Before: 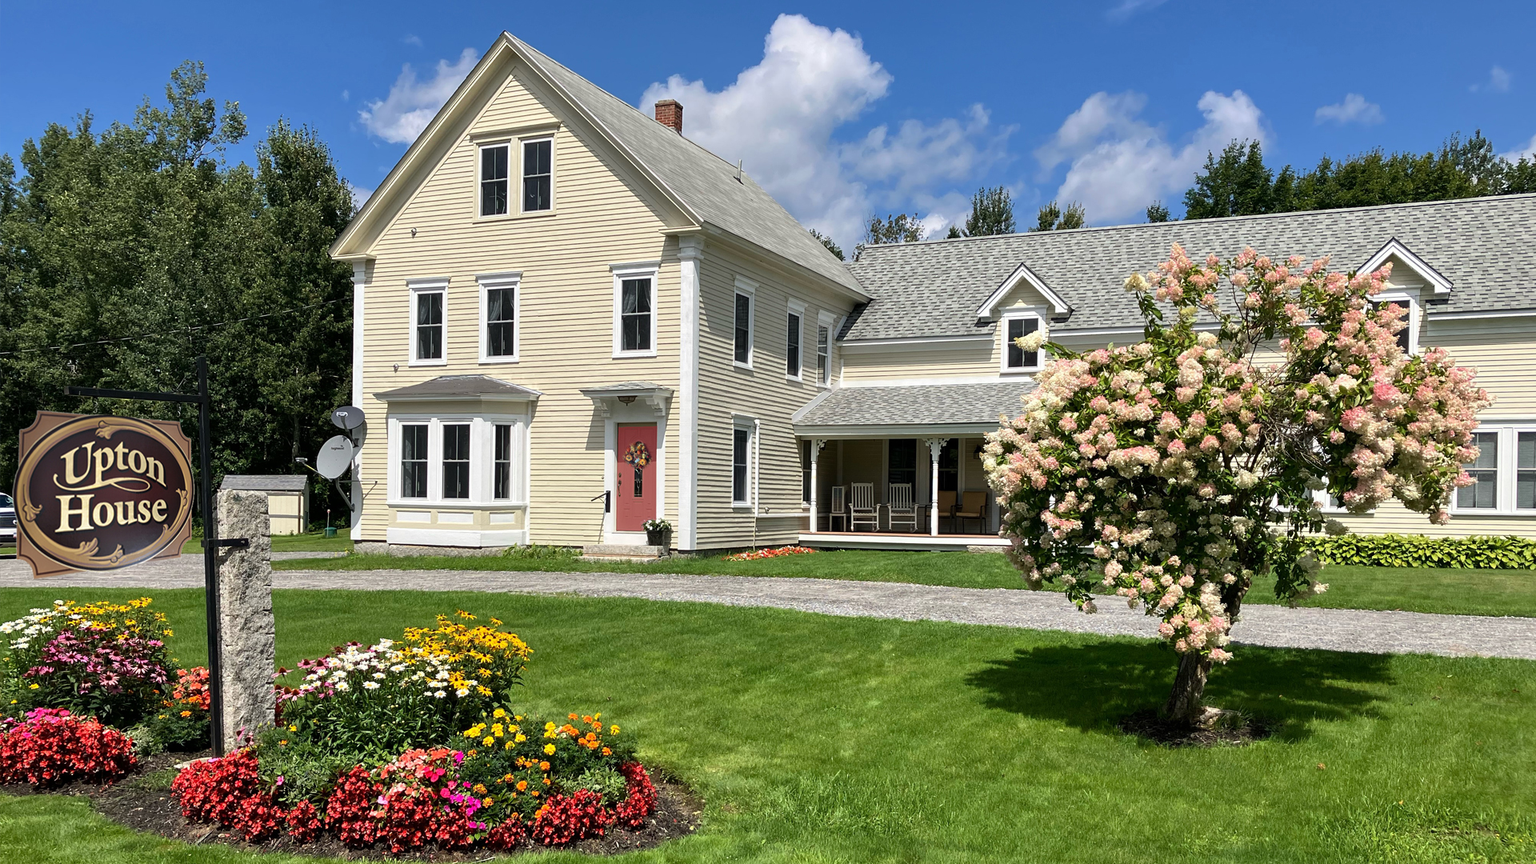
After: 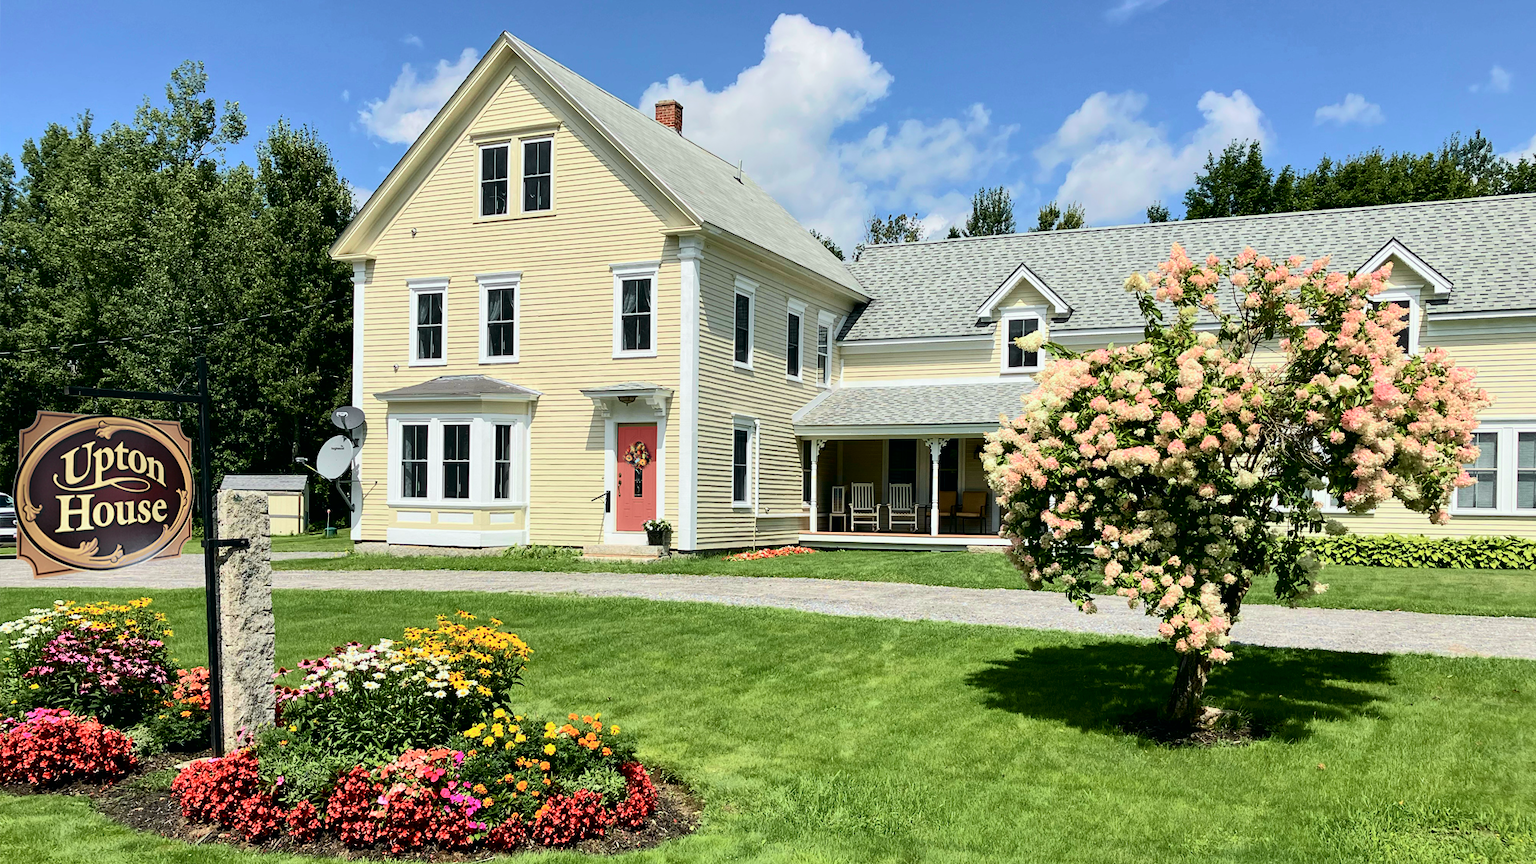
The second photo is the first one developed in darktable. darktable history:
tone curve: curves: ch0 [(0, 0) (0.037, 0.011) (0.135, 0.093) (0.266, 0.281) (0.461, 0.555) (0.581, 0.716) (0.675, 0.793) (0.767, 0.849) (0.91, 0.924) (1, 0.979)]; ch1 [(0, 0) (0.292, 0.278) (0.431, 0.418) (0.493, 0.479) (0.506, 0.5) (0.532, 0.537) (0.562, 0.581) (0.641, 0.663) (0.754, 0.76) (1, 1)]; ch2 [(0, 0) (0.294, 0.3) (0.361, 0.372) (0.429, 0.445) (0.478, 0.486) (0.502, 0.498) (0.518, 0.522) (0.531, 0.549) (0.561, 0.59) (0.64, 0.655) (0.693, 0.706) (0.845, 0.833) (1, 0.951)], color space Lab, independent channels, preserve colors none
